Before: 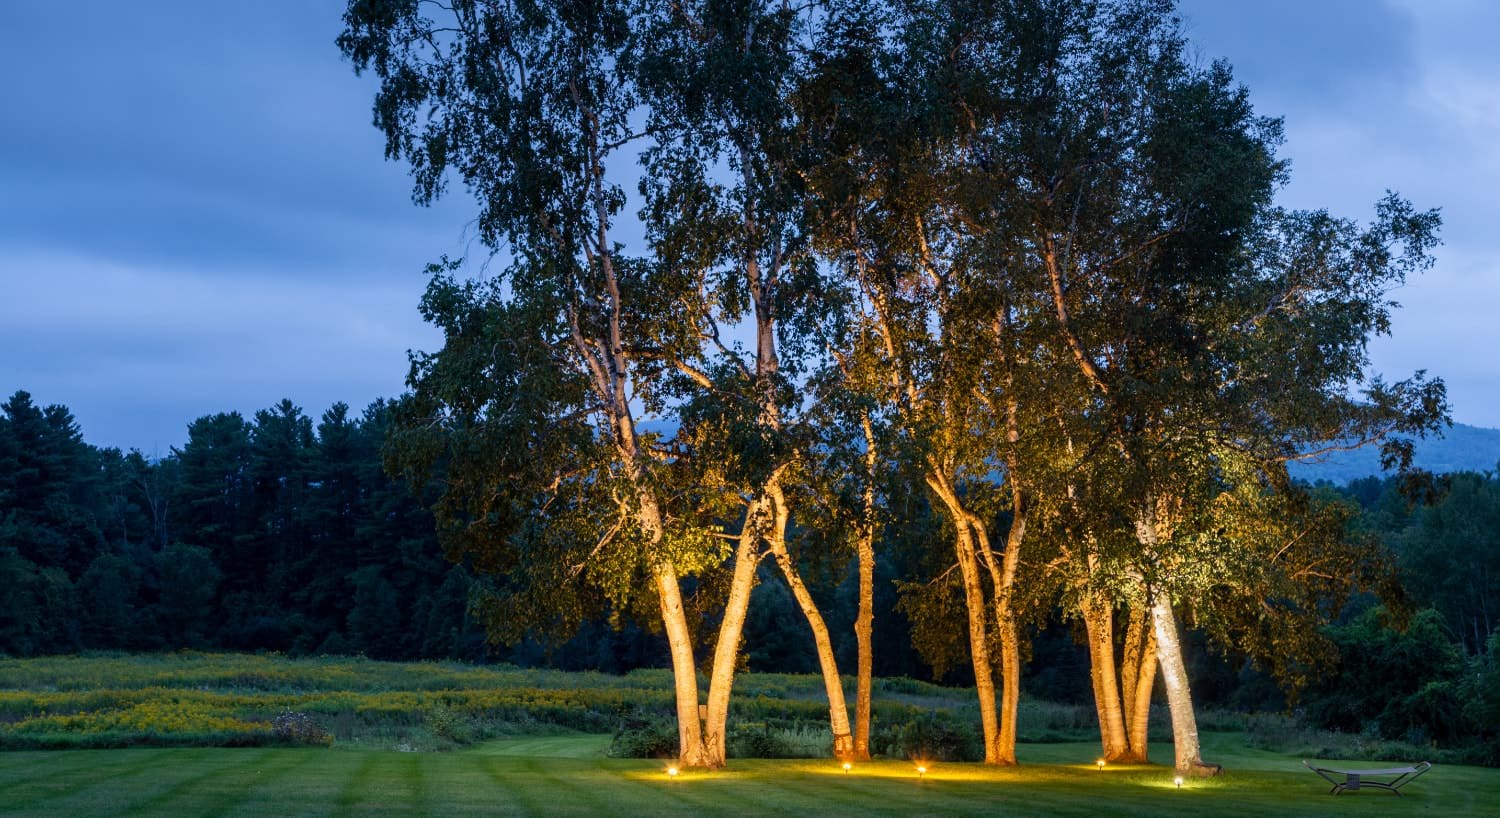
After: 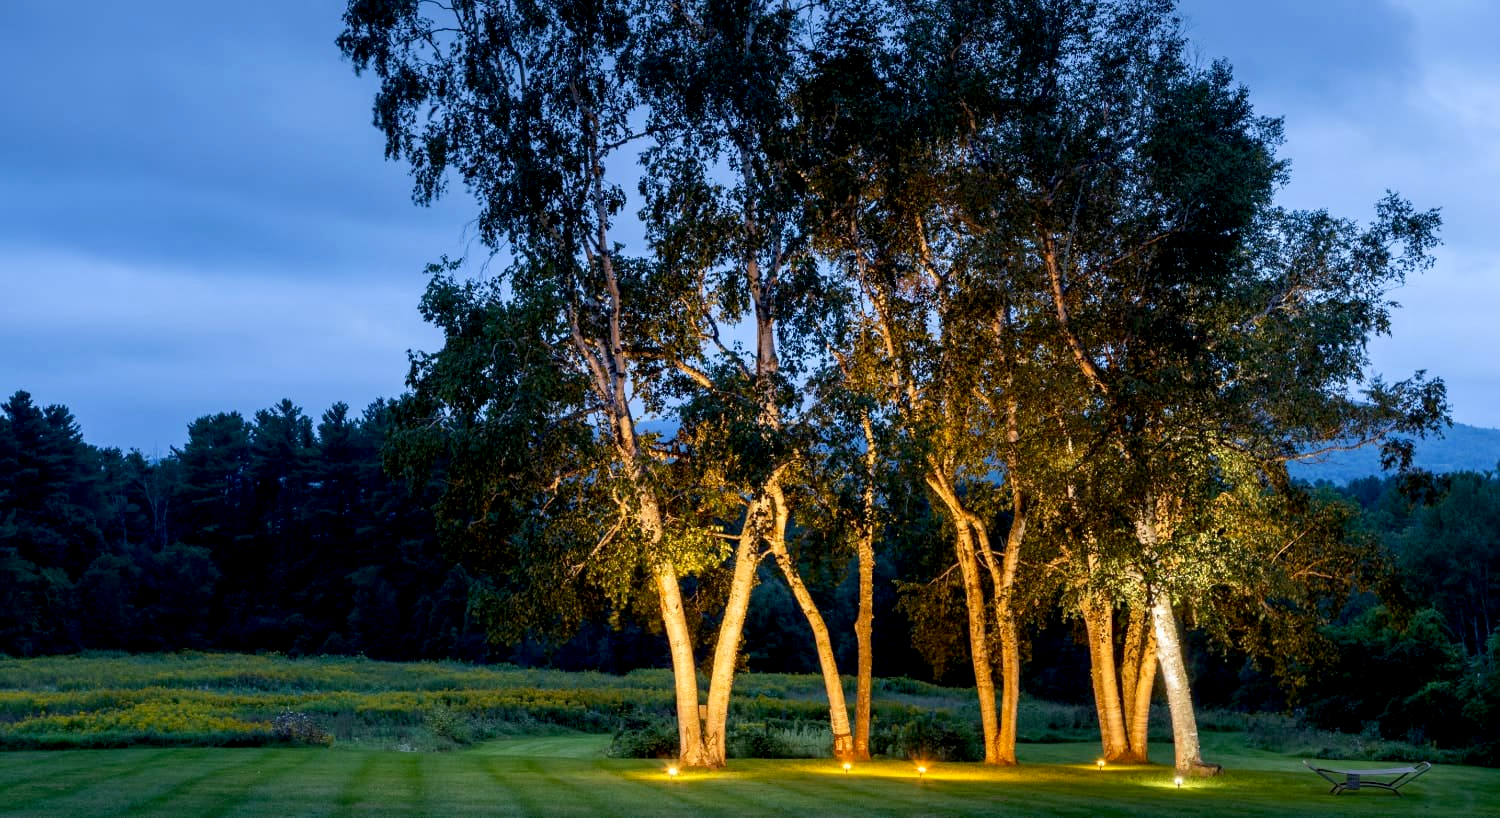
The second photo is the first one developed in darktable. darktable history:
exposure: black level correction 0.007, exposure 0.159 EV, compensate highlight preservation false
tone equalizer: on, module defaults
white balance: red 0.978, blue 0.999
